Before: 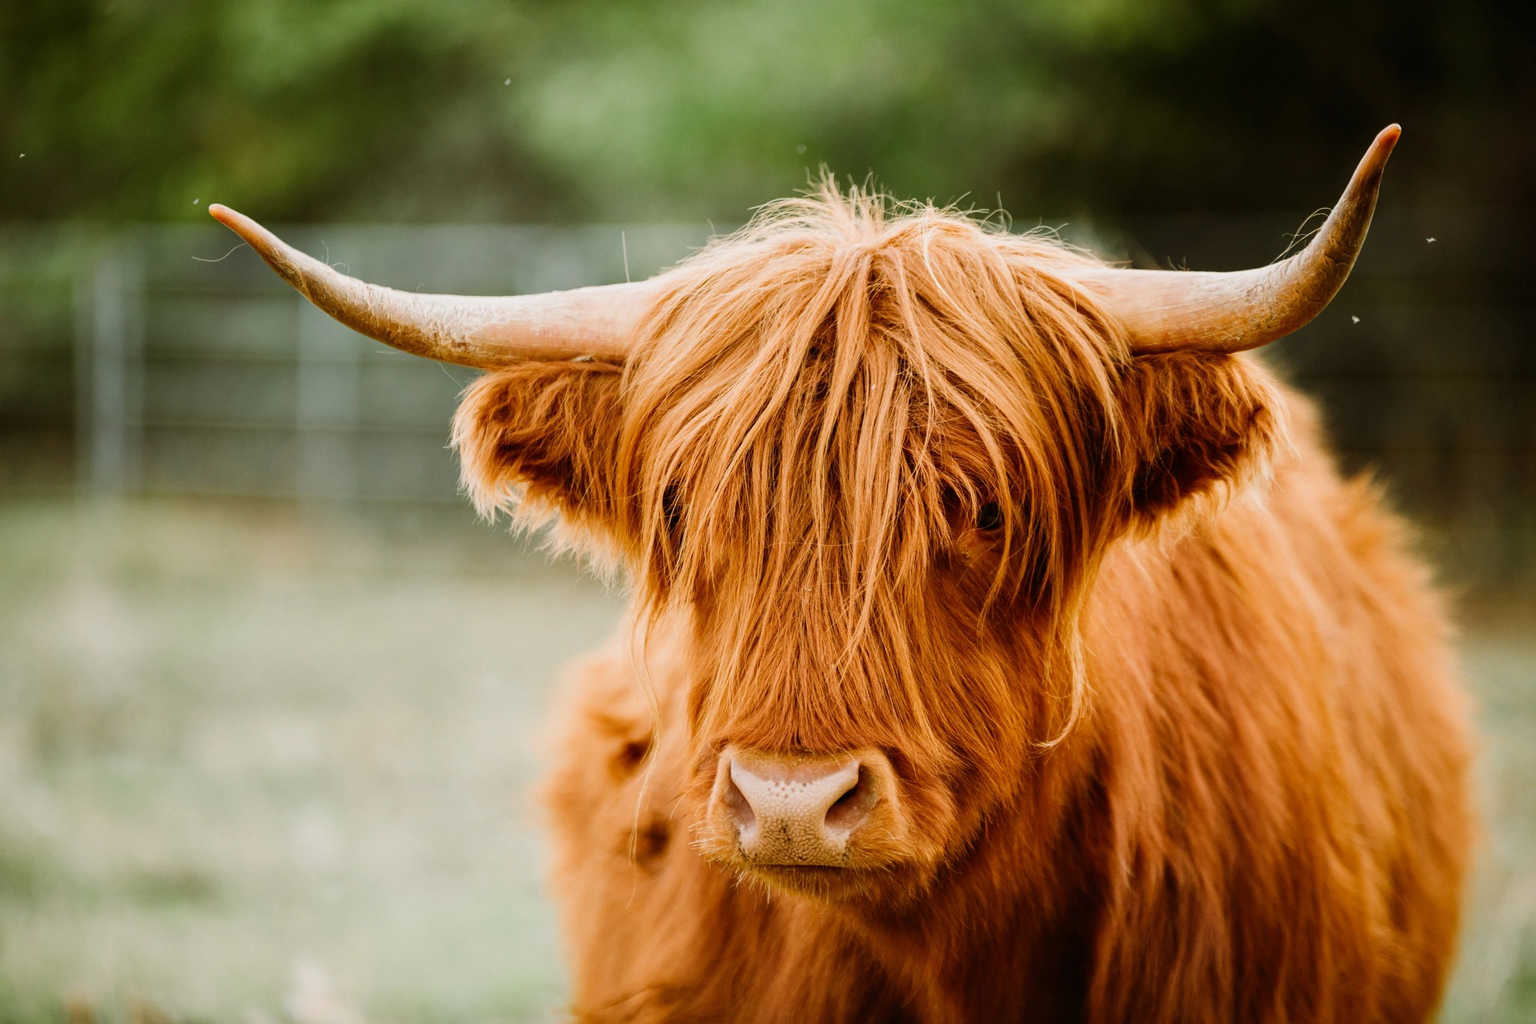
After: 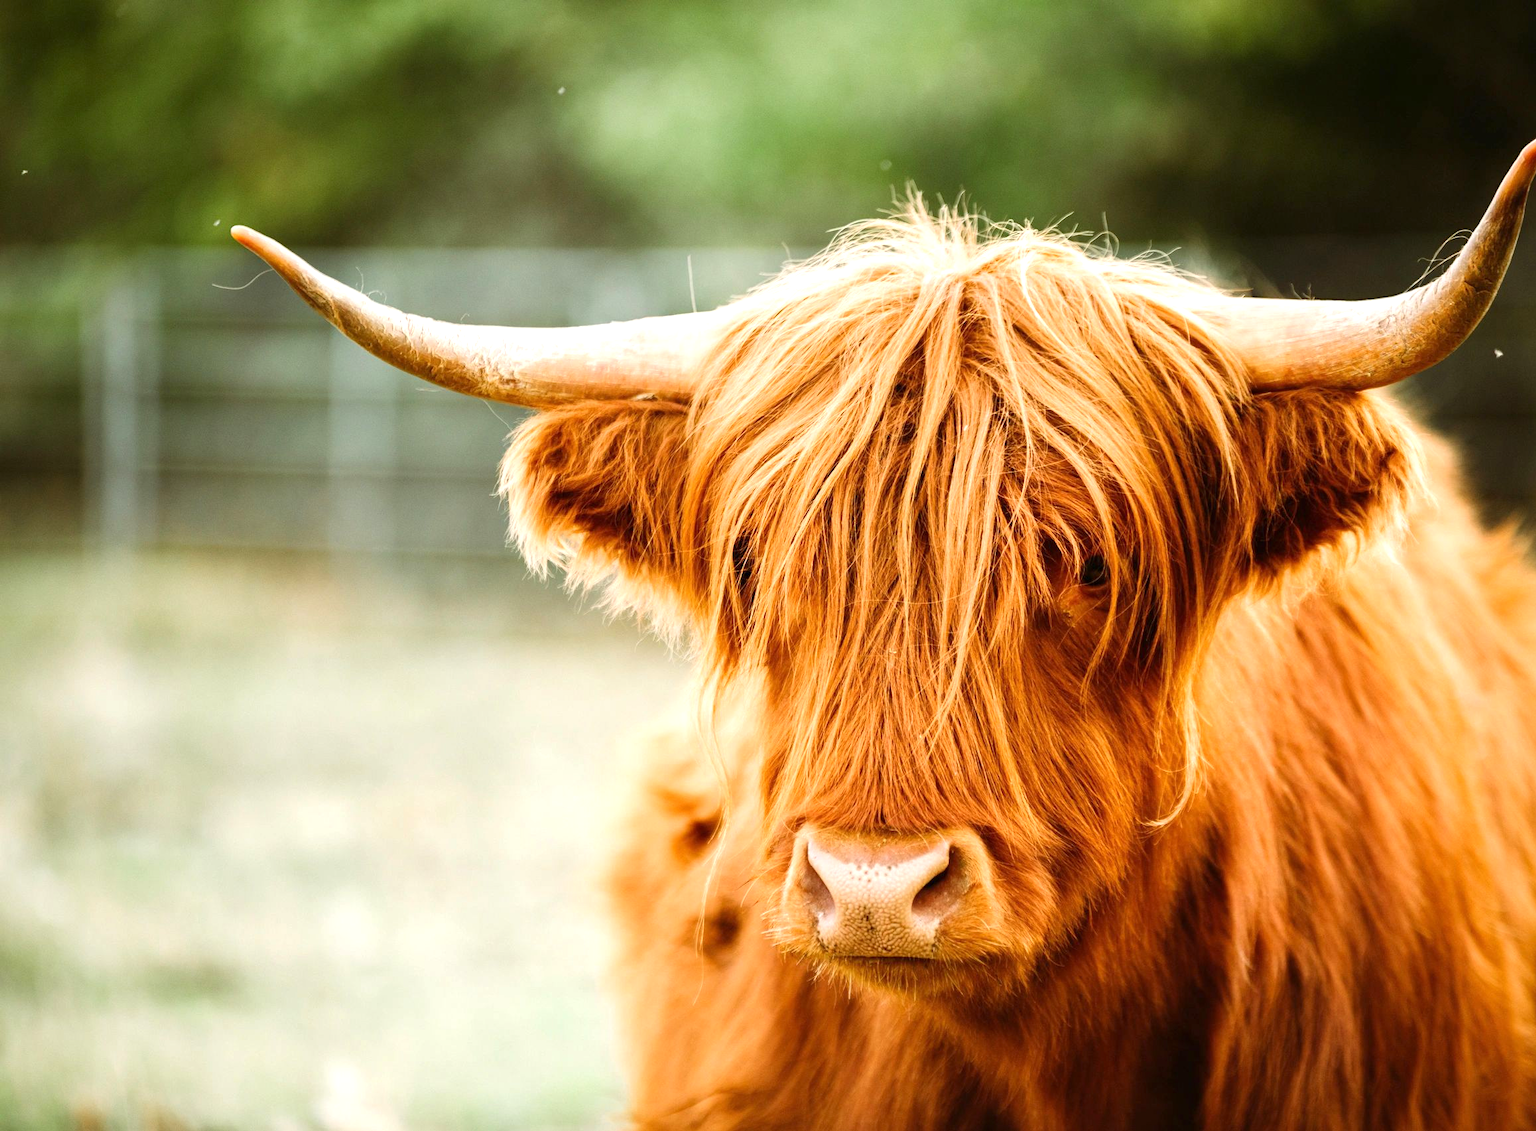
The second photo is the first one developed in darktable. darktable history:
crop: right 9.509%, bottom 0.031%
exposure: exposure 0.7 EV, compensate highlight preservation false
